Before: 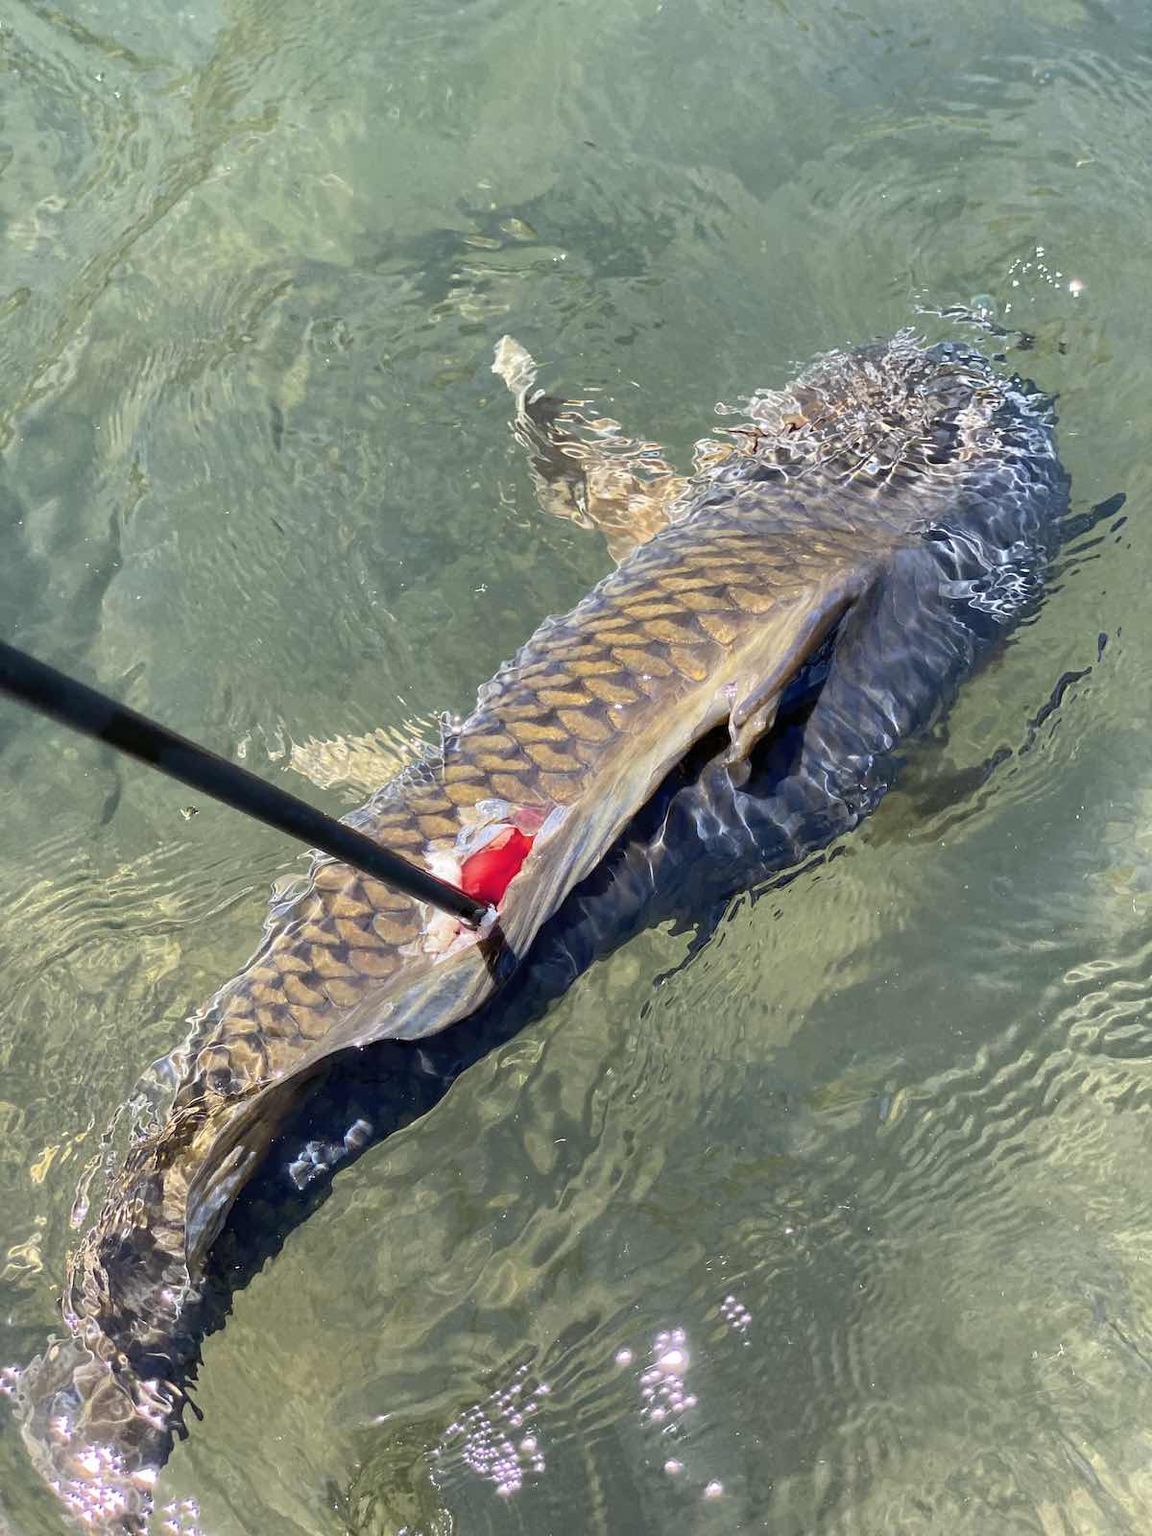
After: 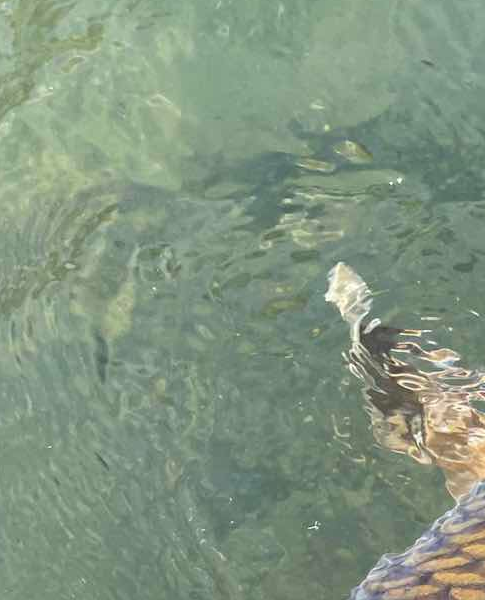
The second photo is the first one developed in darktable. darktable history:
crop: left 15.592%, top 5.451%, right 43.982%, bottom 57.011%
